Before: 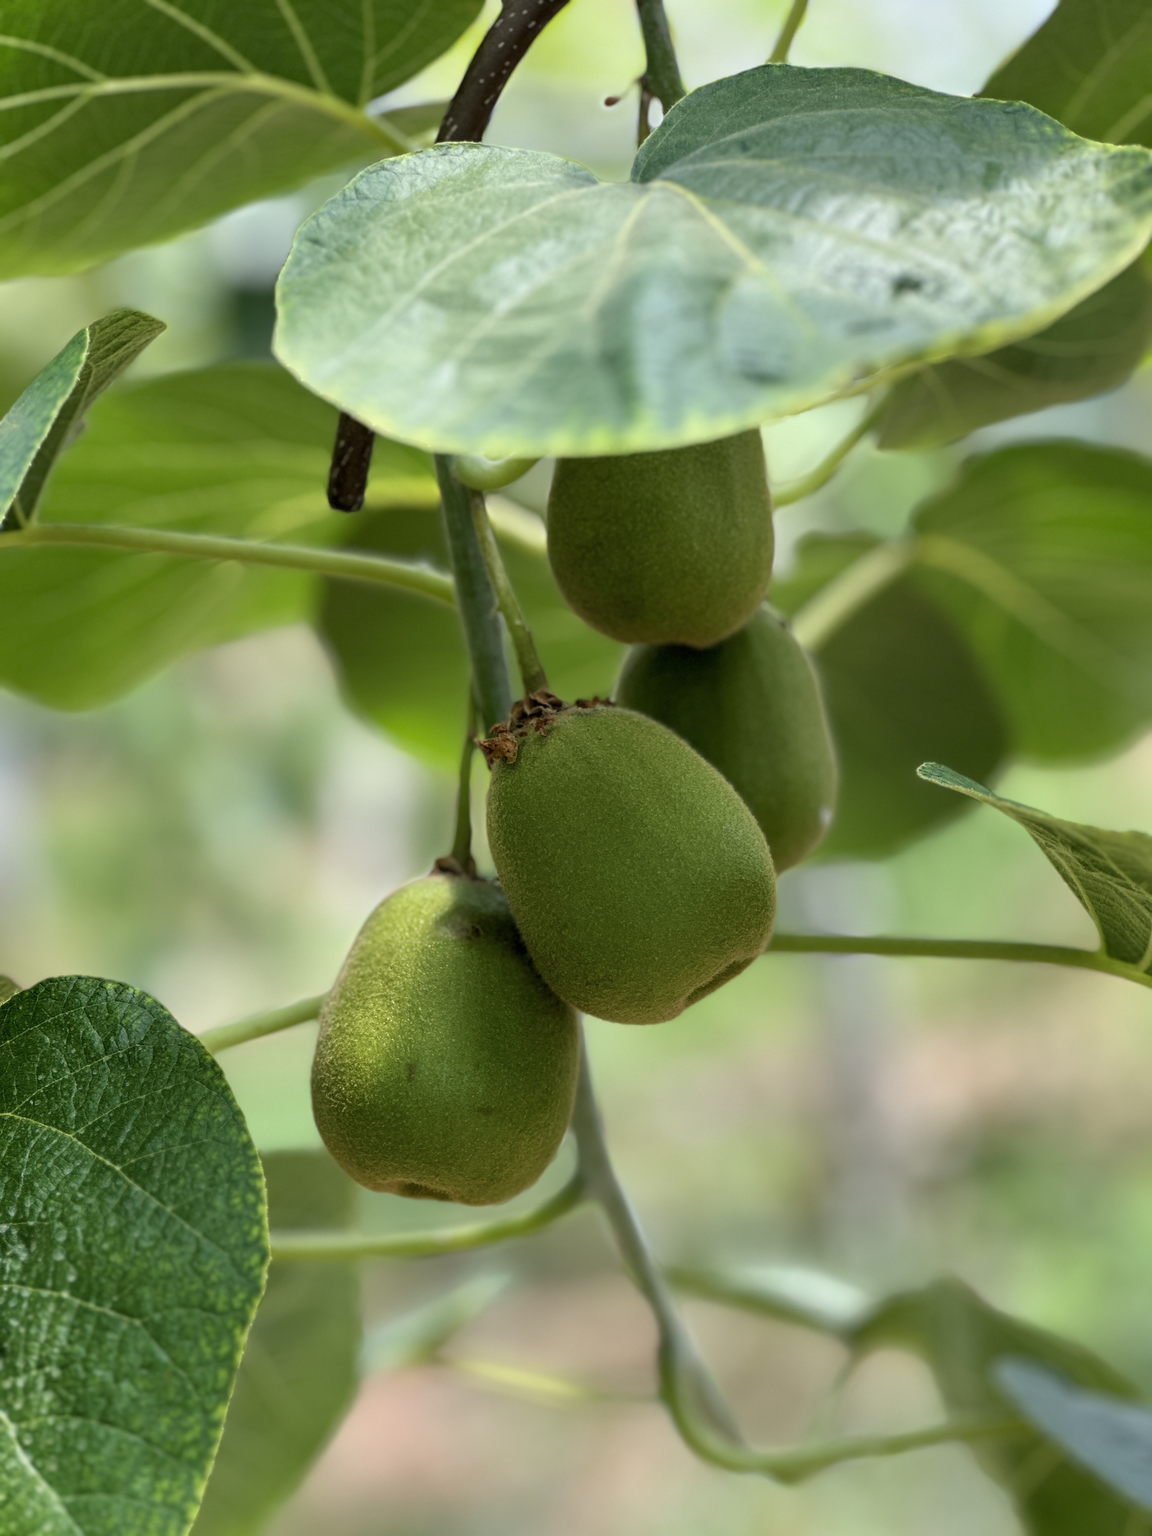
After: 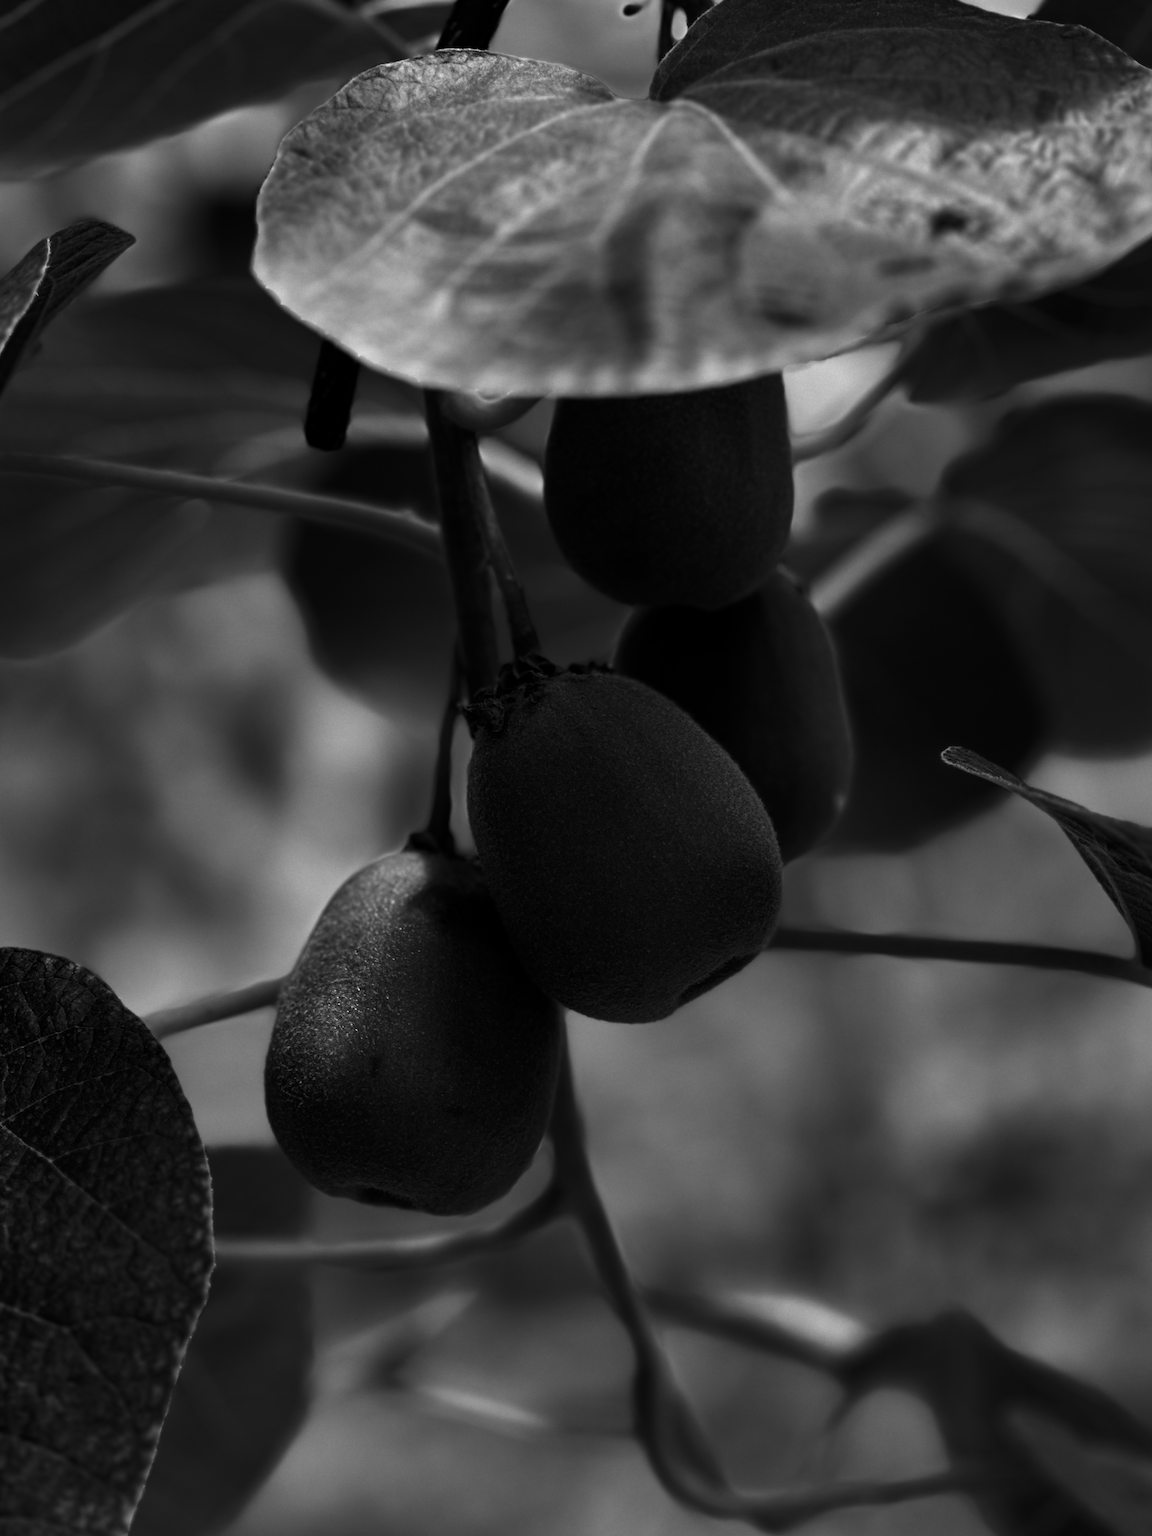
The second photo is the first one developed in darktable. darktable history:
crop and rotate: angle -1.96°, left 3.097%, top 4.154%, right 1.586%, bottom 0.529%
velvia: on, module defaults
contrast brightness saturation: contrast 0.02, brightness -1, saturation -1
